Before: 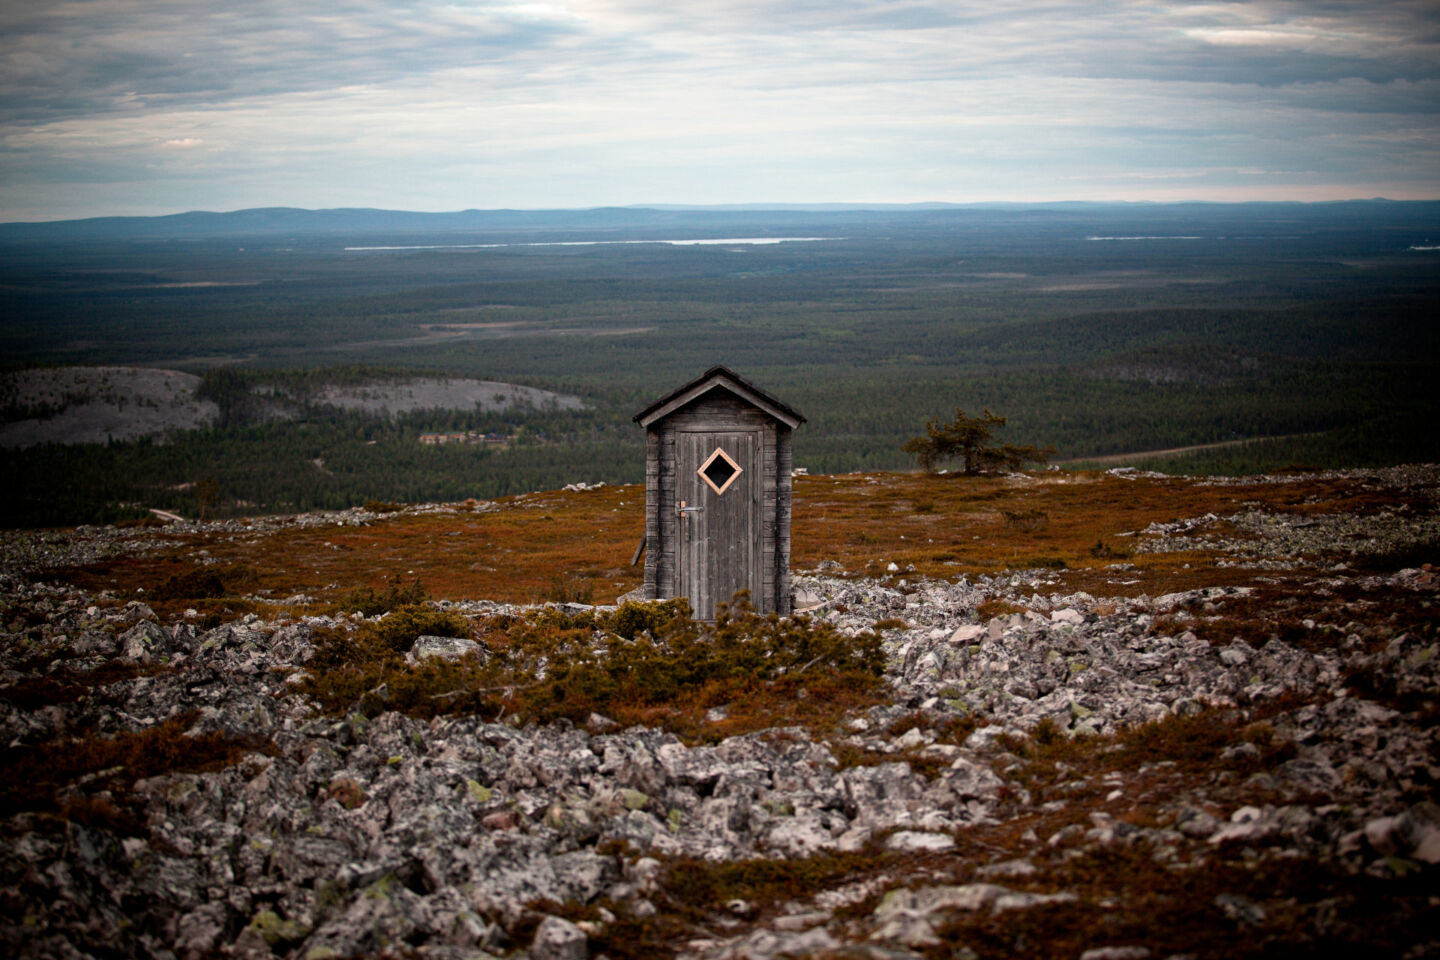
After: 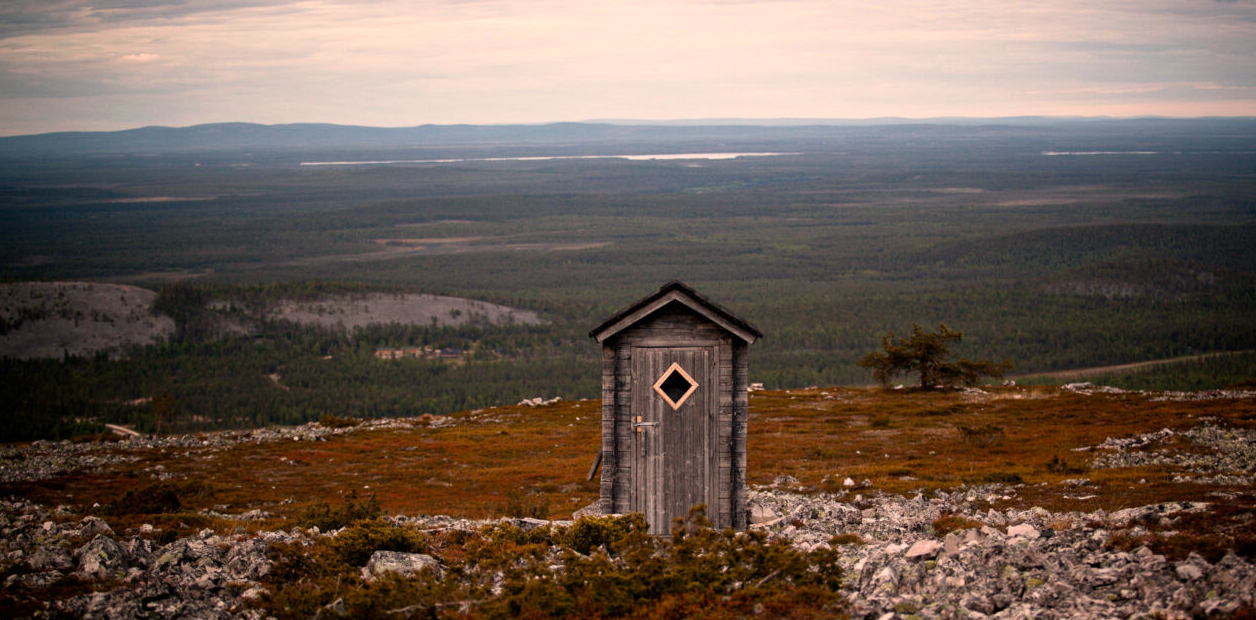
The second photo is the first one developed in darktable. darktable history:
color correction: highlights a* 12.06, highlights b* 12.3
crop: left 3.112%, top 8.951%, right 9.647%, bottom 26.364%
